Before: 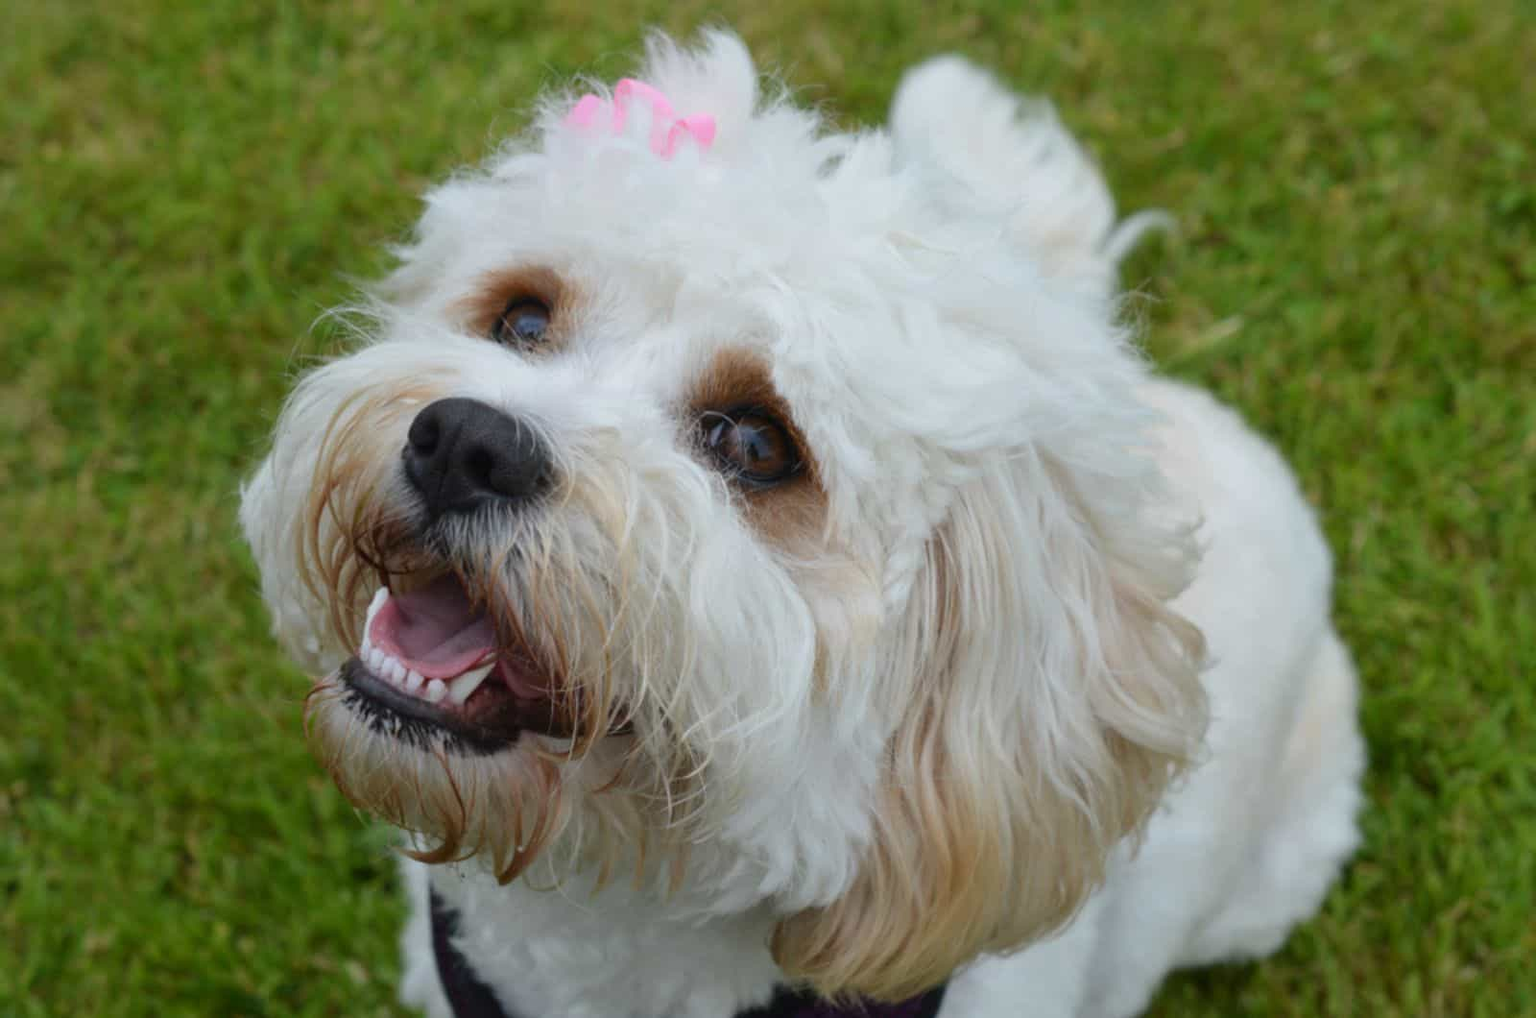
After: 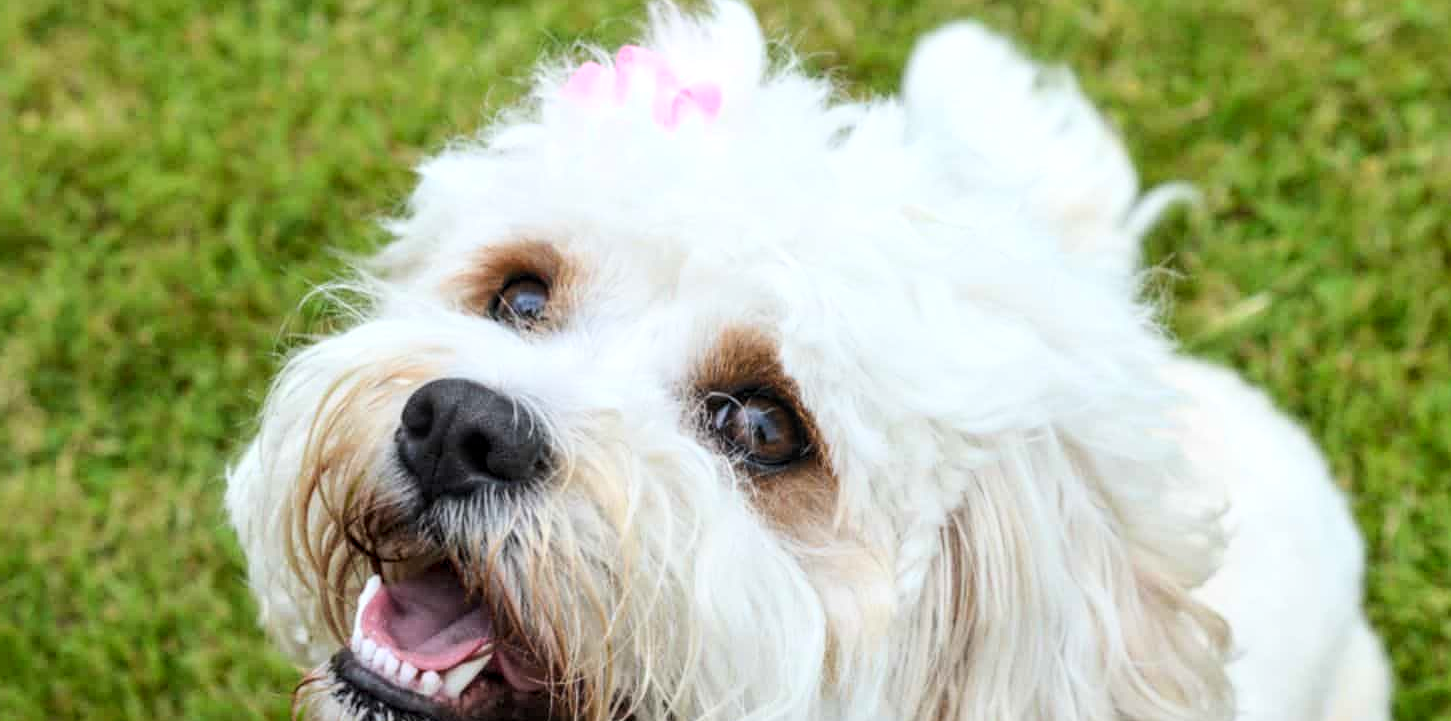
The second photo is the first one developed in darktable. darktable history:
base curve: curves: ch0 [(0, 0) (0.005, 0.002) (0.15, 0.3) (0.4, 0.7) (0.75, 0.95) (1, 1)]
local contrast: highlights 63%, detail 143%, midtone range 0.432
crop: left 1.551%, top 3.444%, right 7.742%, bottom 28.457%
